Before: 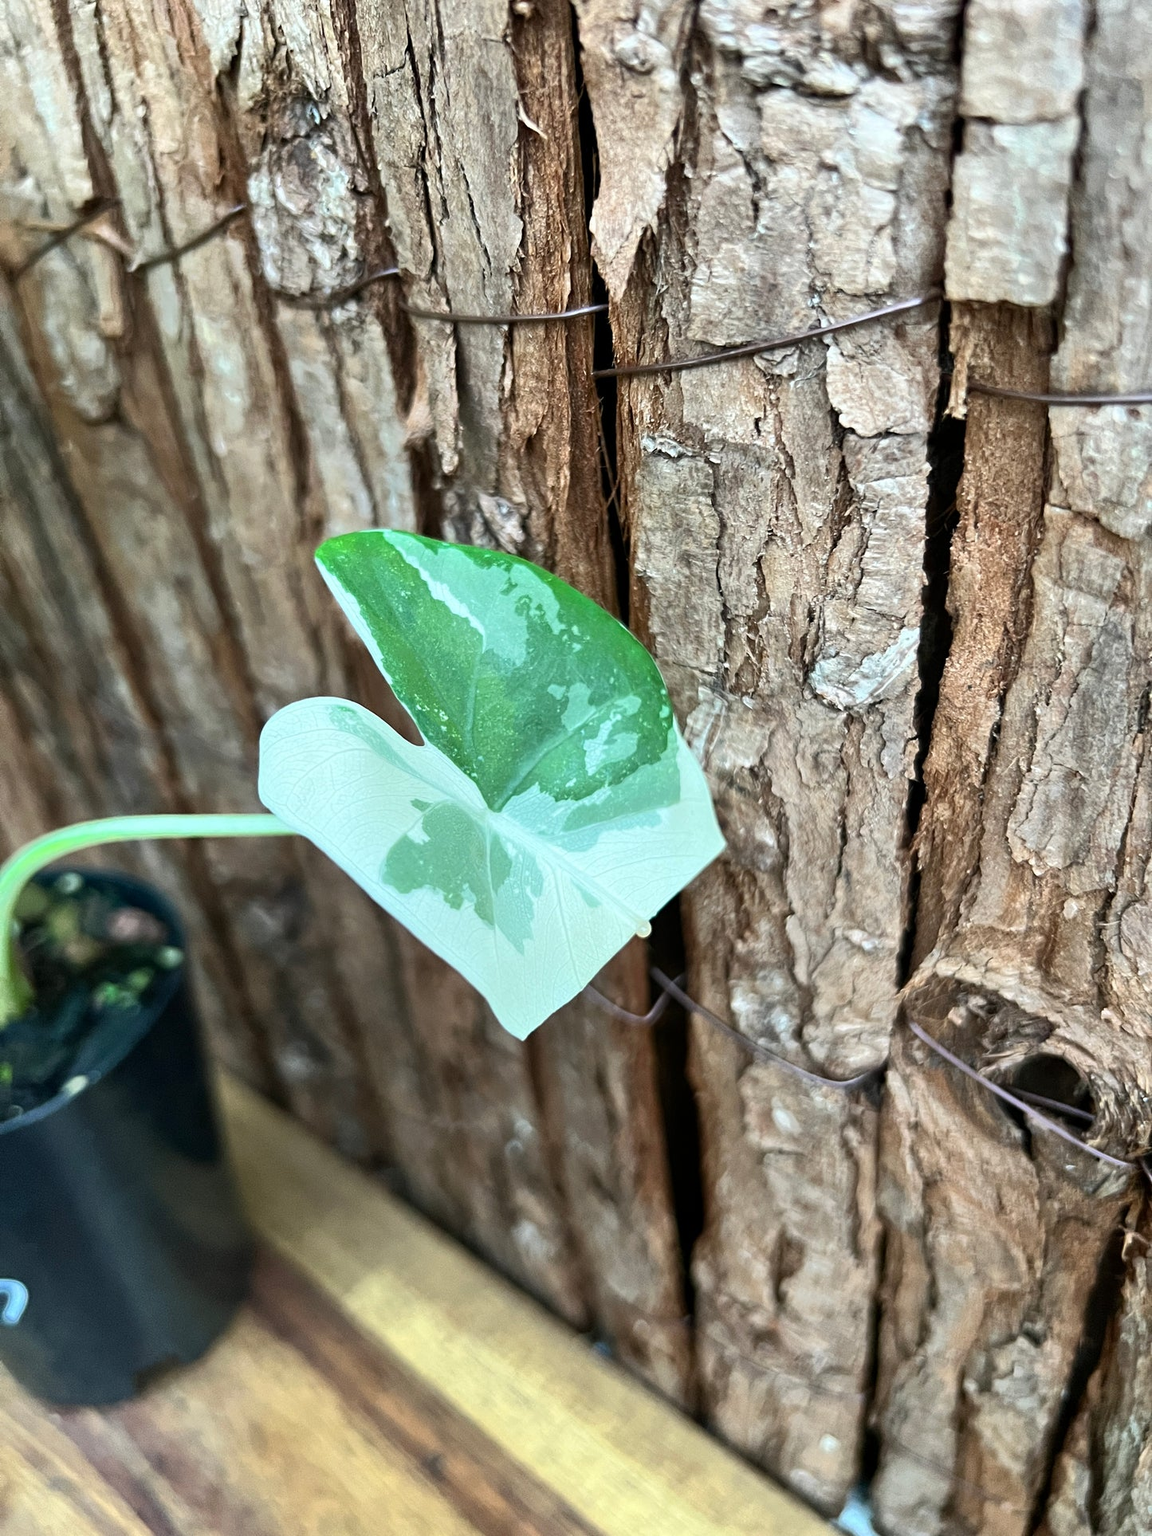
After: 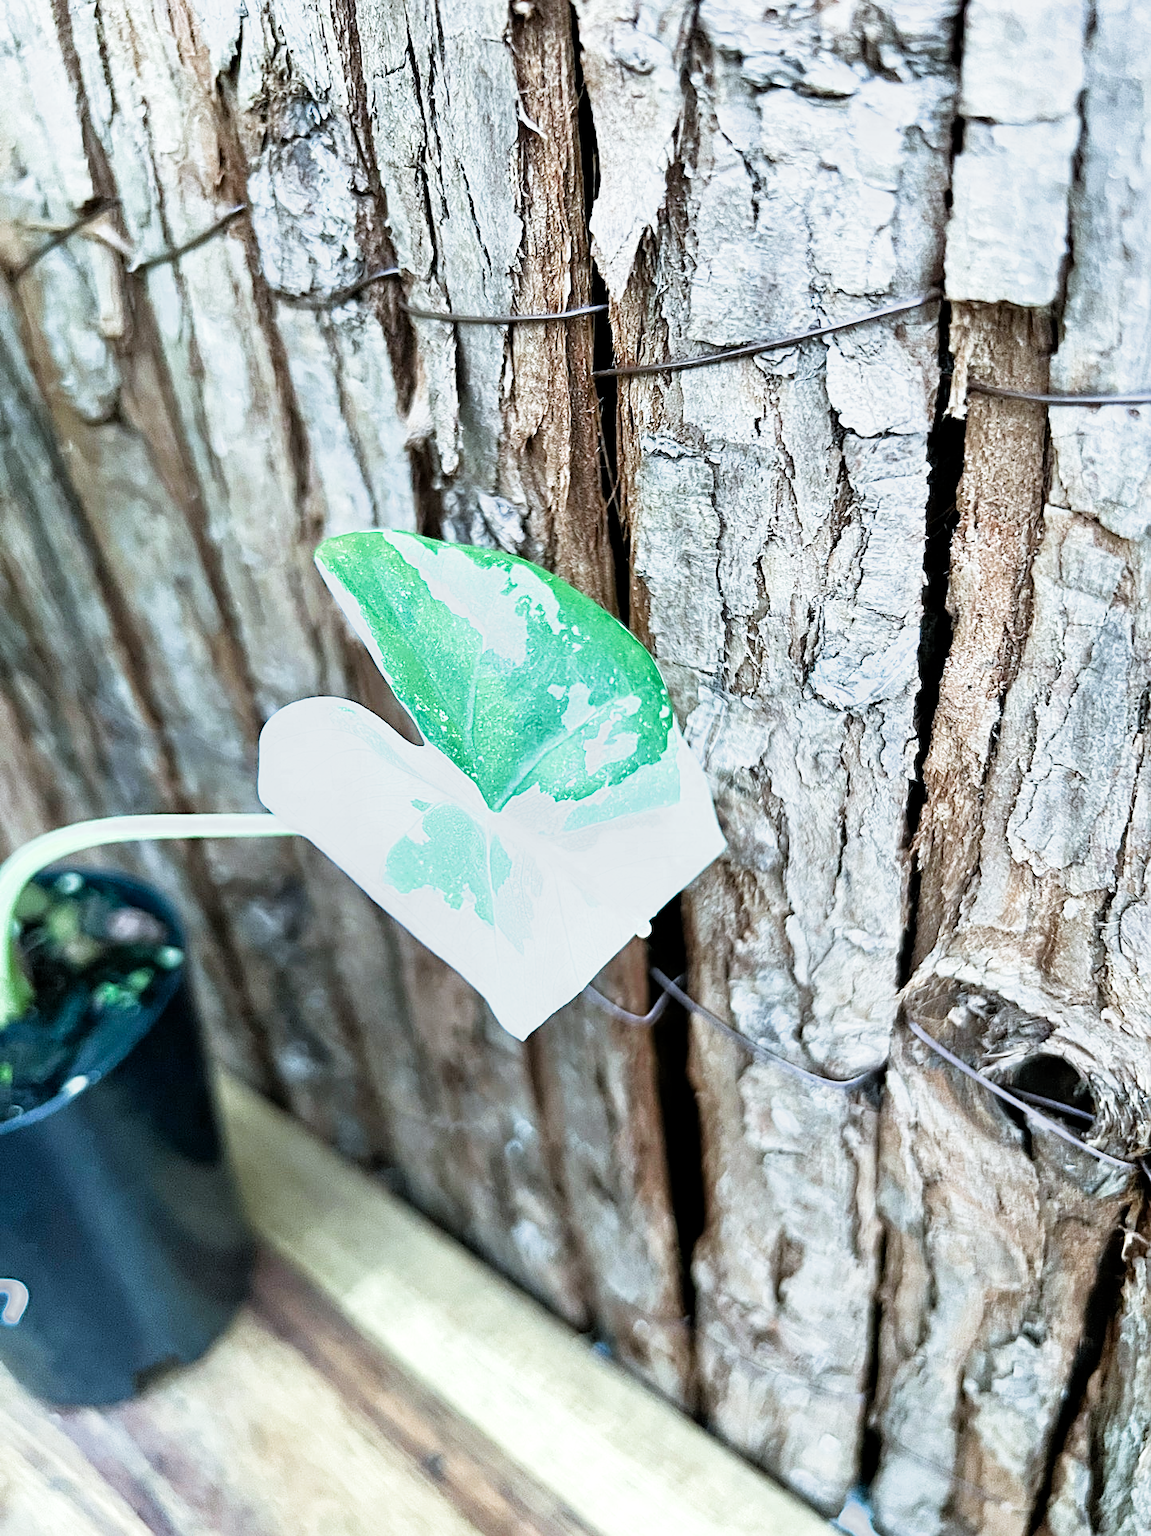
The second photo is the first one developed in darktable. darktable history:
filmic rgb: middle gray luminance 9.23%, black relative exposure -10.55 EV, white relative exposure 3.45 EV, threshold 6 EV, target black luminance 0%, hardness 5.98, latitude 59.69%, contrast 1.087, highlights saturation mix 5%, shadows ↔ highlights balance 29.23%, add noise in highlights 0, color science v3 (2019), use custom middle-gray values true, iterations of high-quality reconstruction 0, contrast in highlights soft, enable highlight reconstruction true
sharpen: on, module defaults
color calibration: illuminant as shot in camera, x 0.383, y 0.38, temperature 3949.15 K, gamut compression 1.66
